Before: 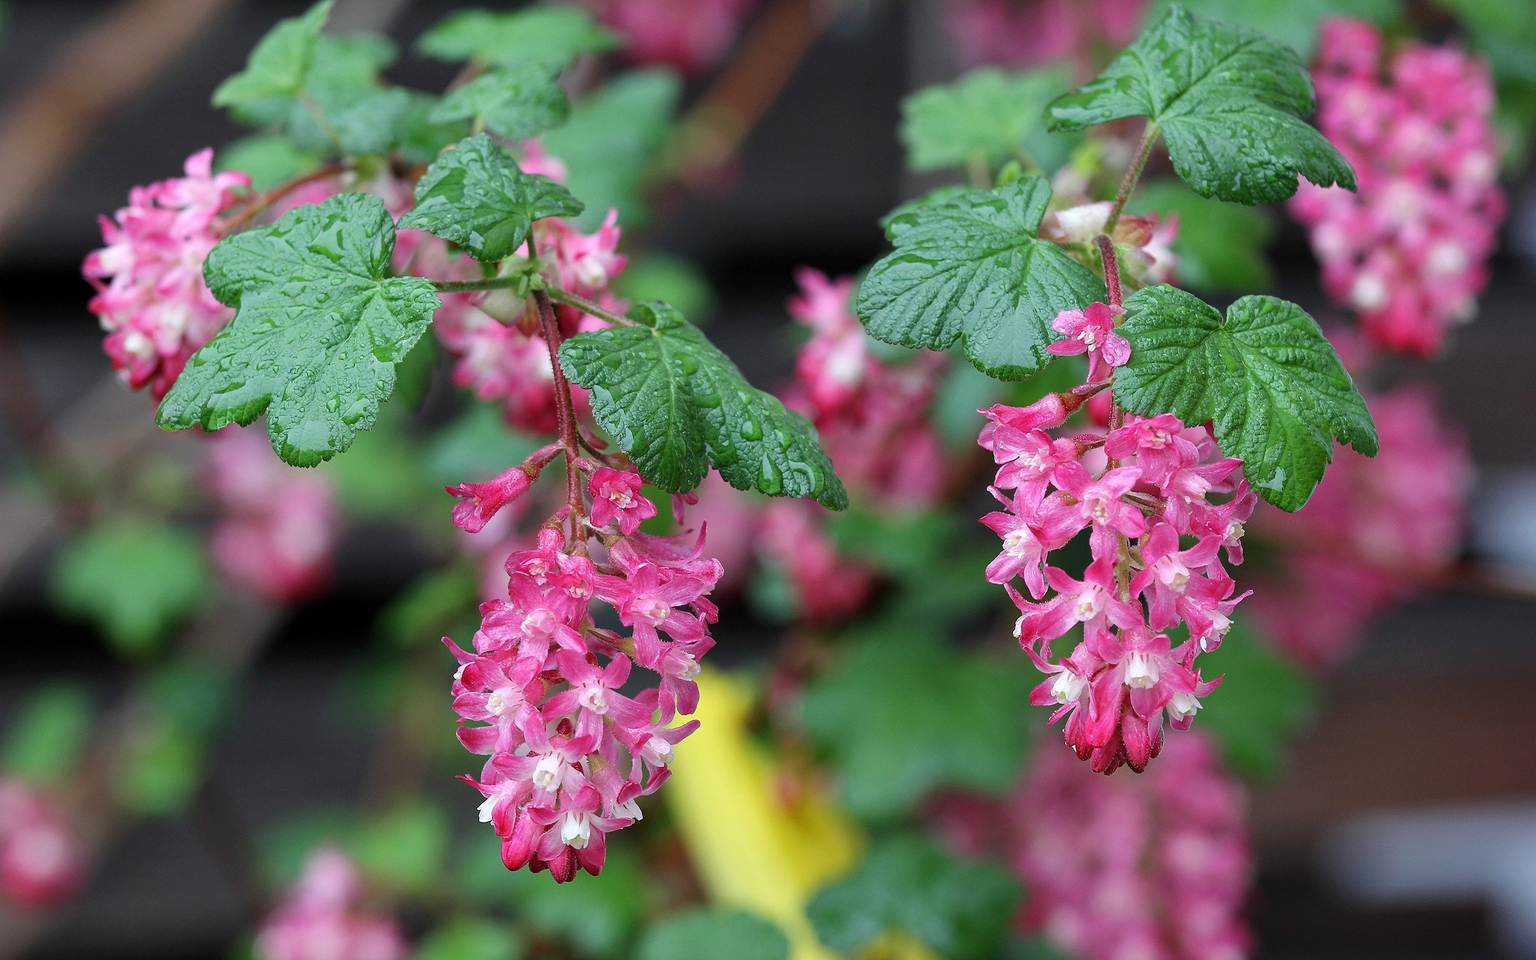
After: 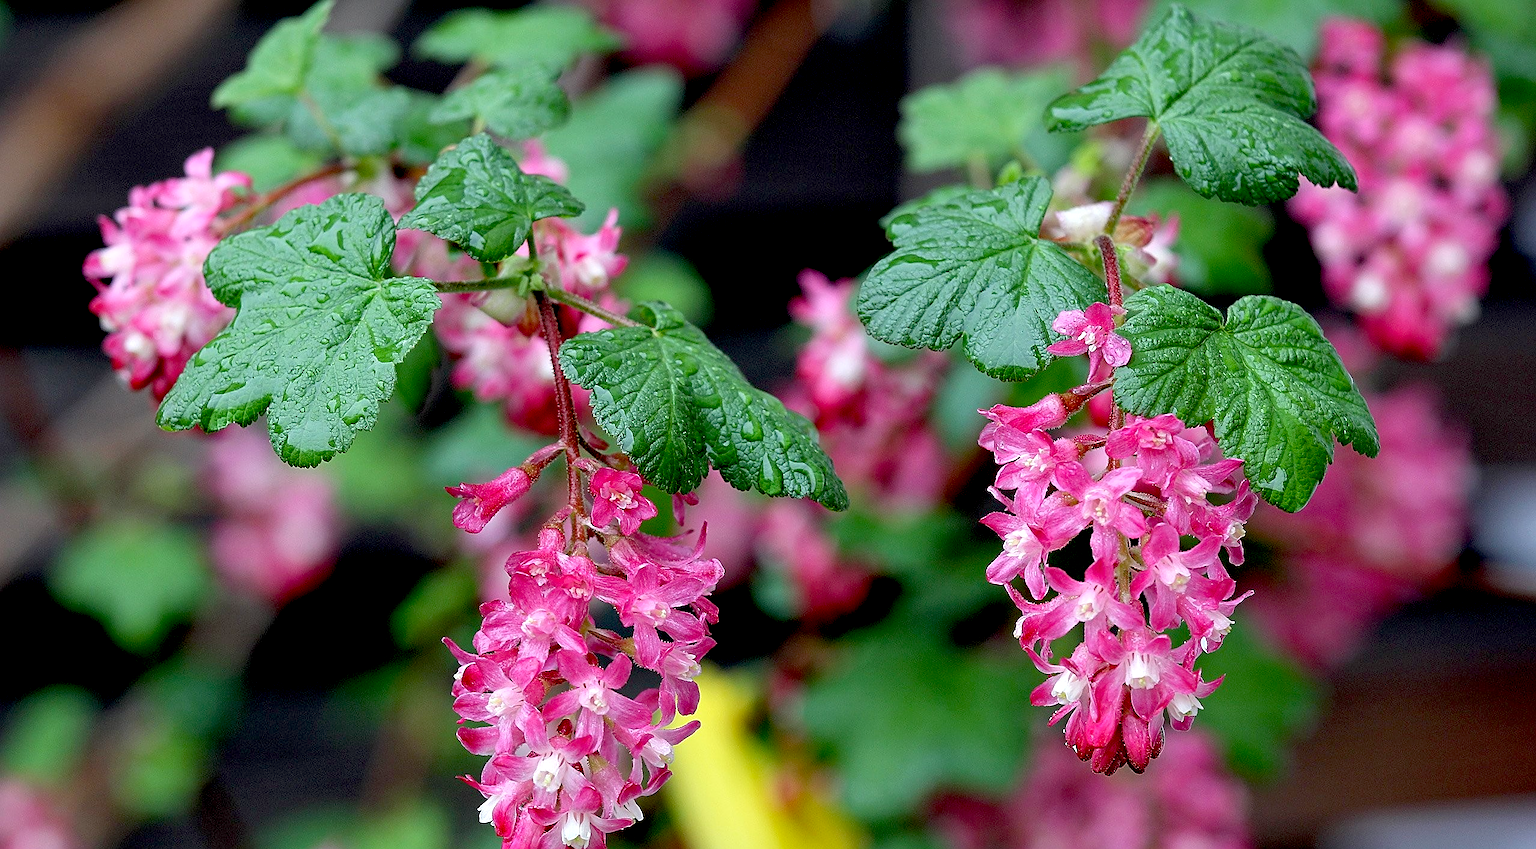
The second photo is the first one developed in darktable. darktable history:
sharpen: on, module defaults
exposure: black level correction 0.024, exposure 0.18 EV, compensate highlight preservation false
crop and rotate: top 0%, bottom 11.494%
